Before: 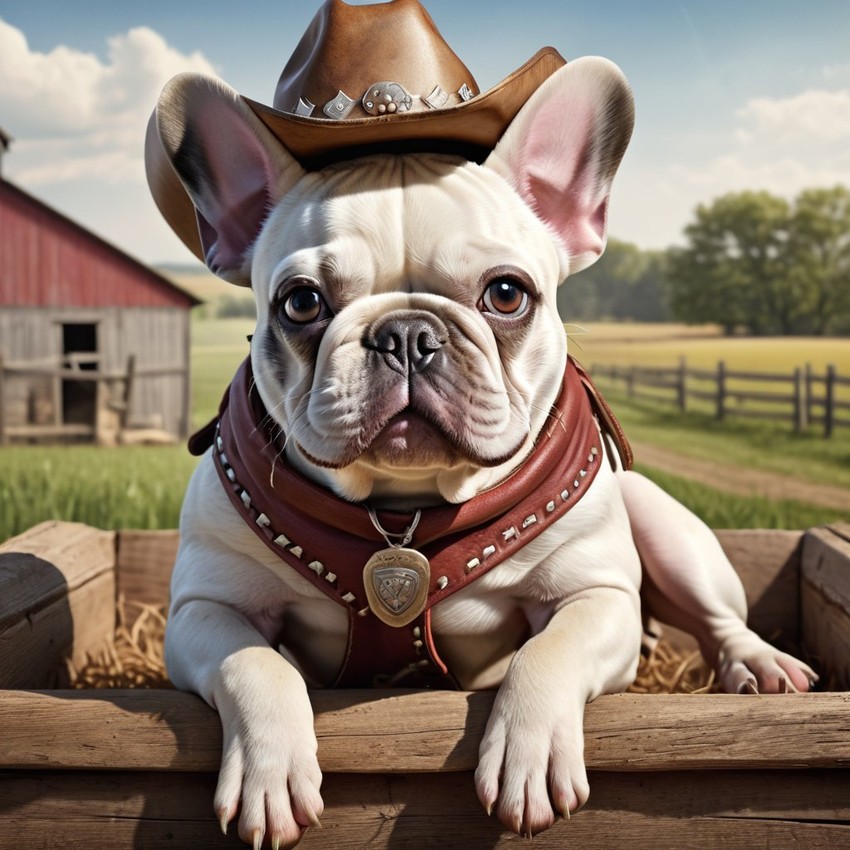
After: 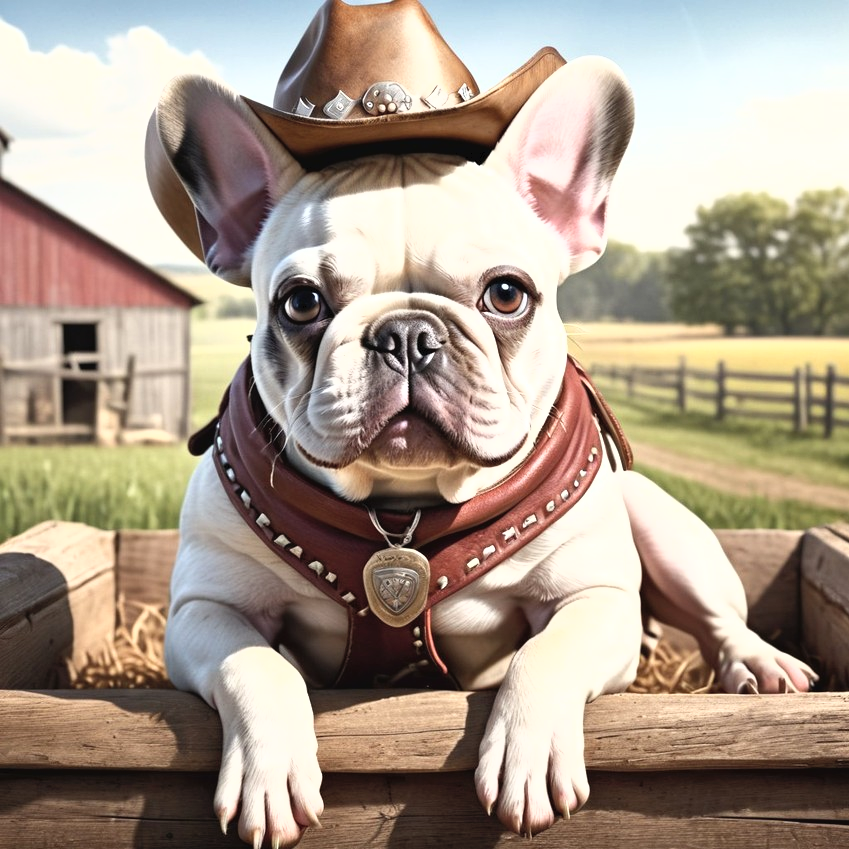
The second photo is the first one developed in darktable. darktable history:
tone curve: curves: ch0 [(0, 0) (0.003, 0.032) (0.011, 0.036) (0.025, 0.049) (0.044, 0.075) (0.069, 0.112) (0.1, 0.151) (0.136, 0.197) (0.177, 0.241) (0.224, 0.295) (0.277, 0.355) (0.335, 0.429) (0.399, 0.512) (0.468, 0.607) (0.543, 0.702) (0.623, 0.796) (0.709, 0.903) (0.801, 0.987) (0.898, 0.997) (1, 1)], color space Lab, independent channels, preserve colors none
